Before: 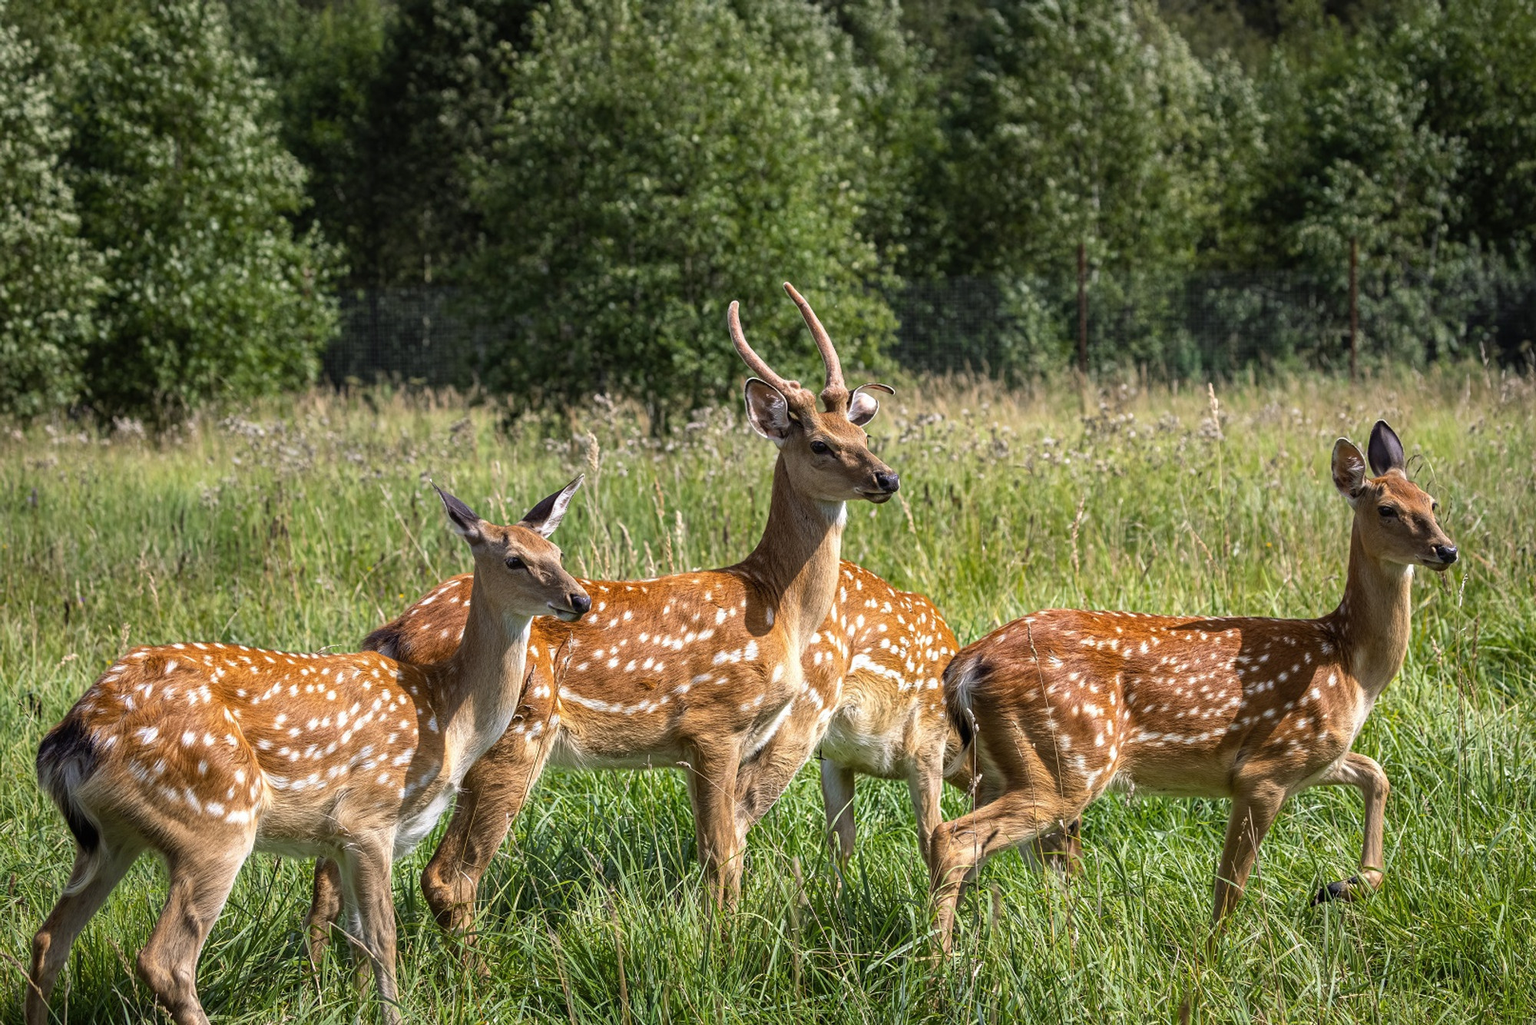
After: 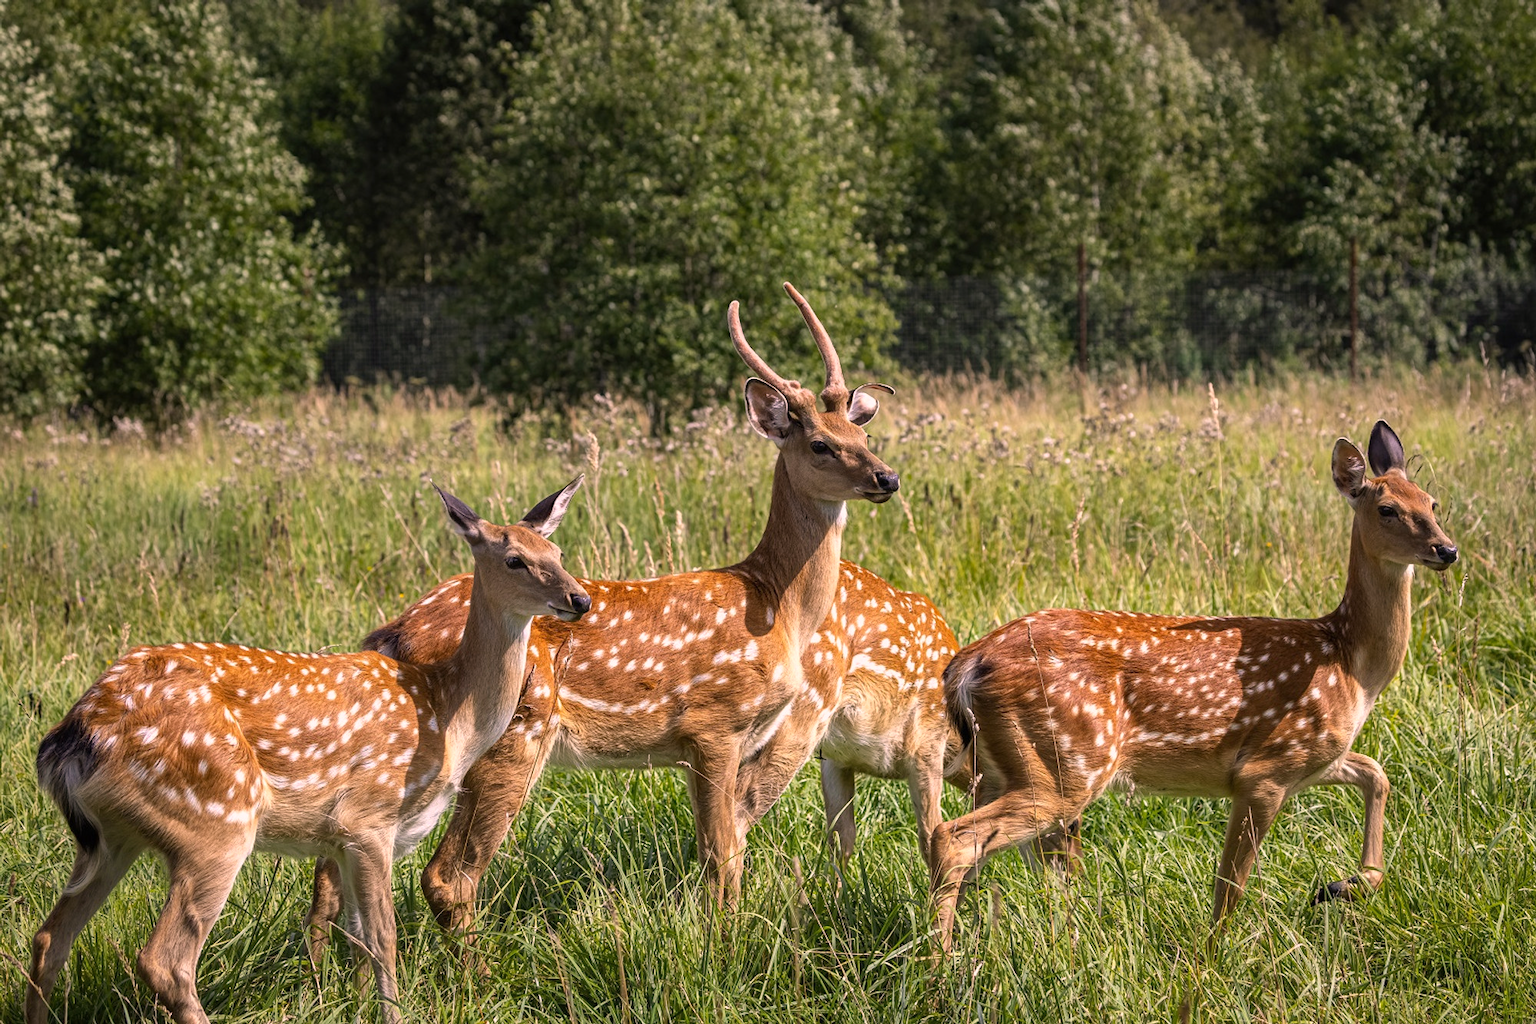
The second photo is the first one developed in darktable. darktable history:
exposure: compensate highlight preservation false
color correction: highlights a* 12.23, highlights b* 5.41
